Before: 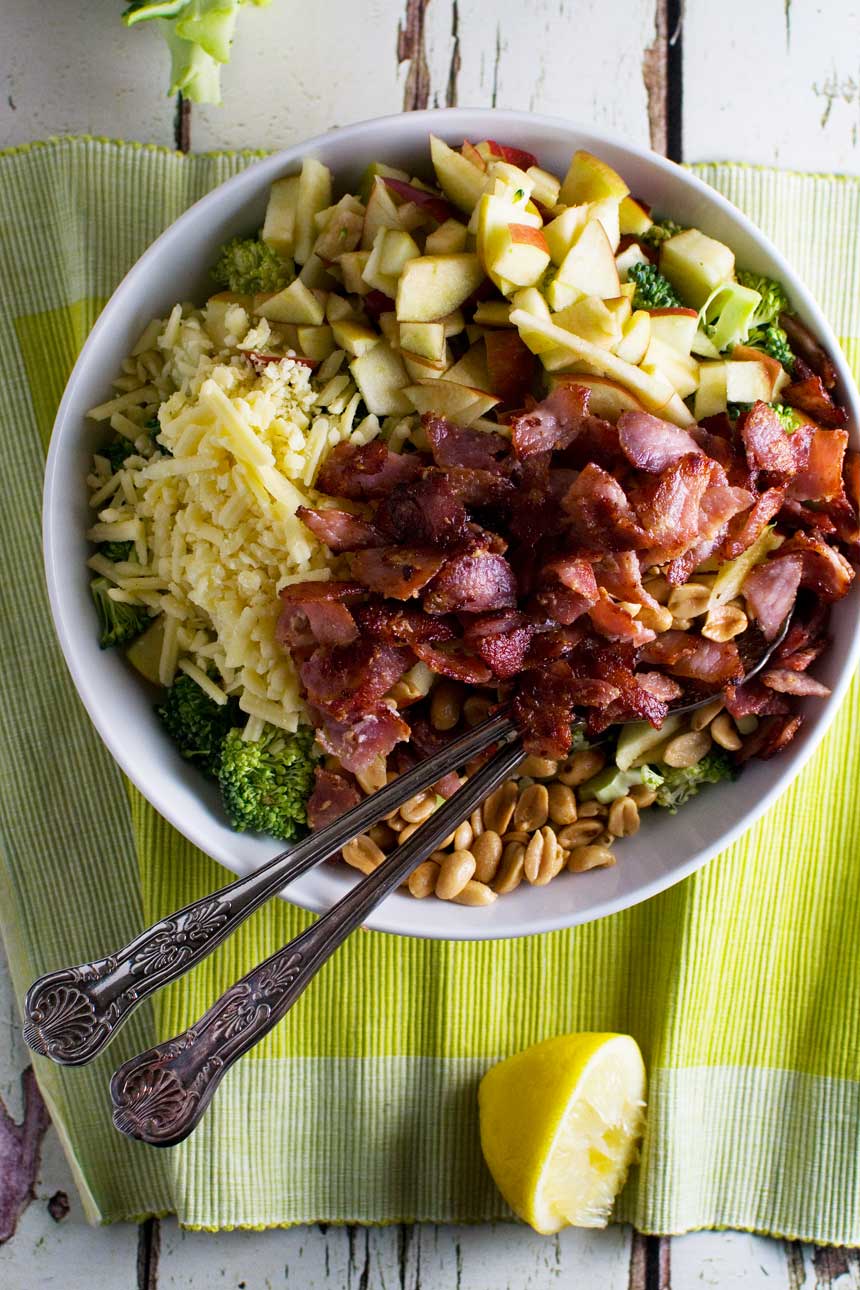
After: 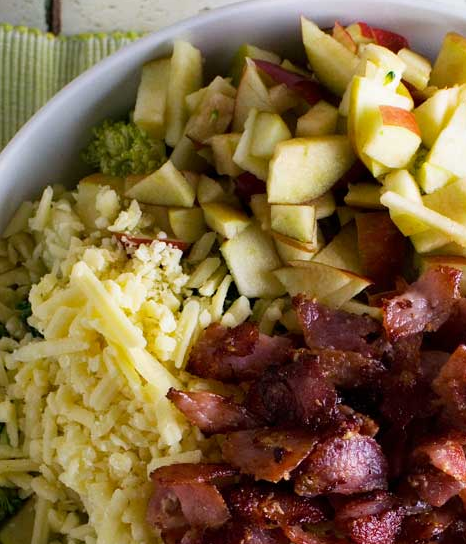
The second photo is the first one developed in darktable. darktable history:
crop: left 15.04%, top 9.15%, right 30.695%, bottom 48.61%
